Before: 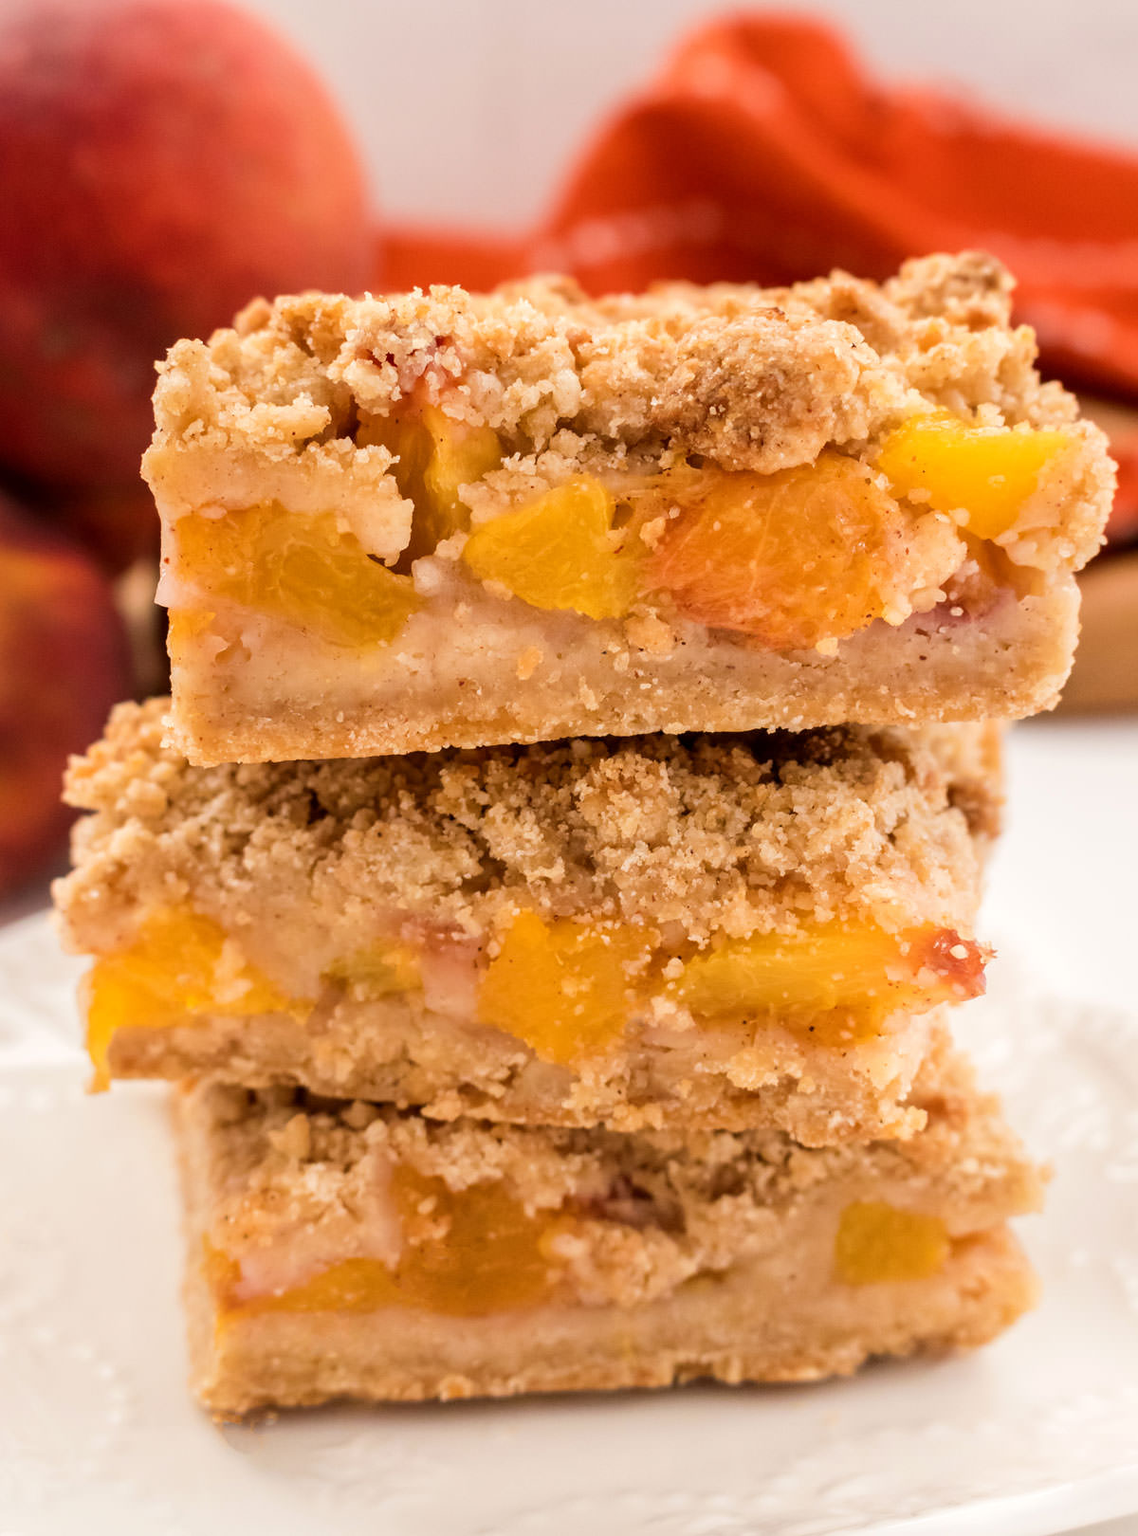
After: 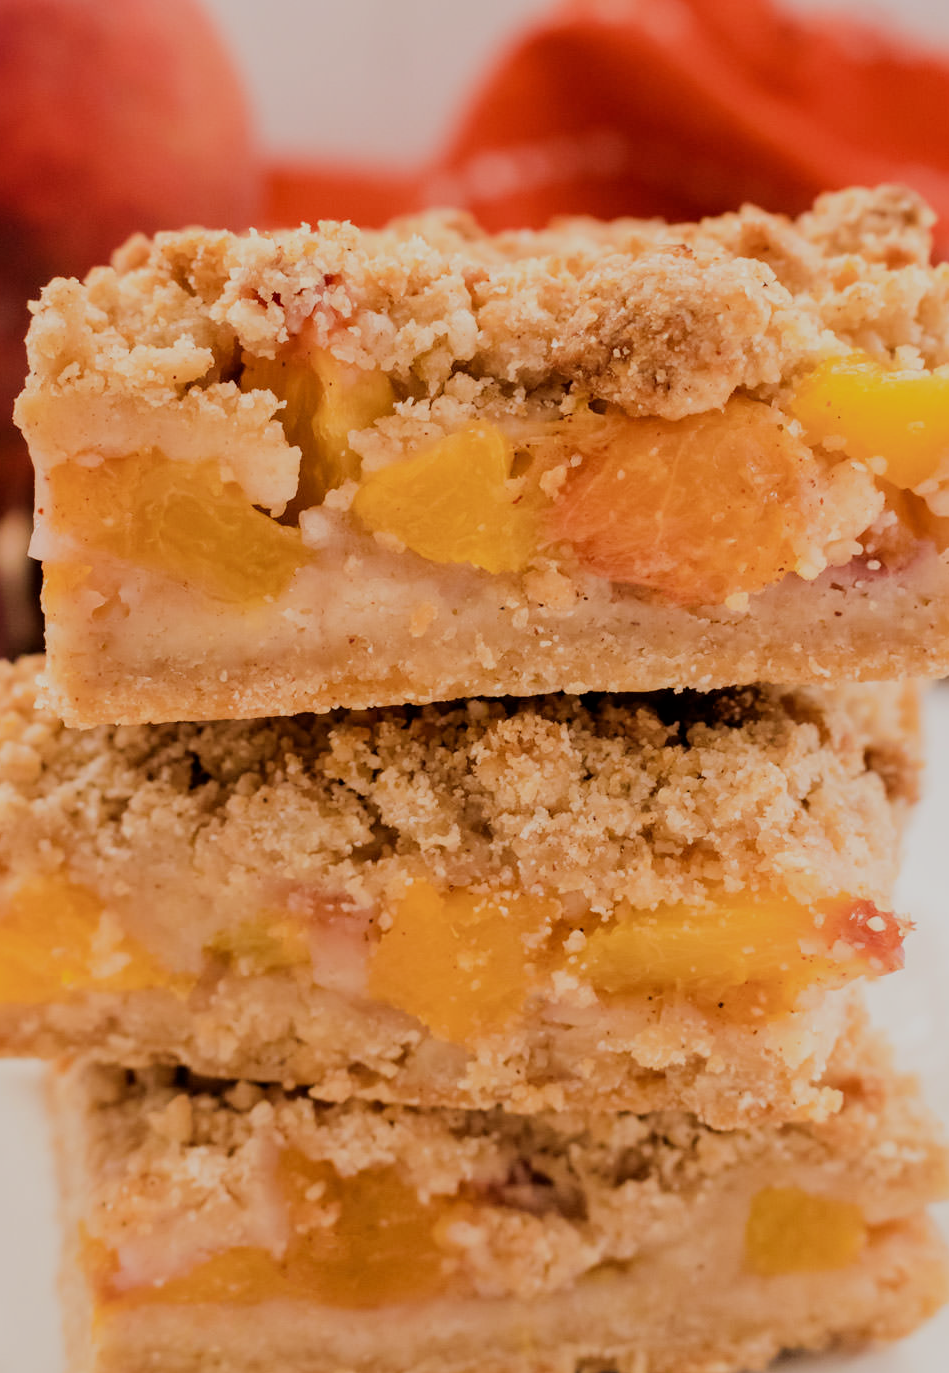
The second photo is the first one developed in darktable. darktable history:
crop: left 11.299%, top 4.956%, right 9.579%, bottom 10.238%
filmic rgb: black relative exposure -7.28 EV, white relative exposure 5.08 EV, hardness 3.19
